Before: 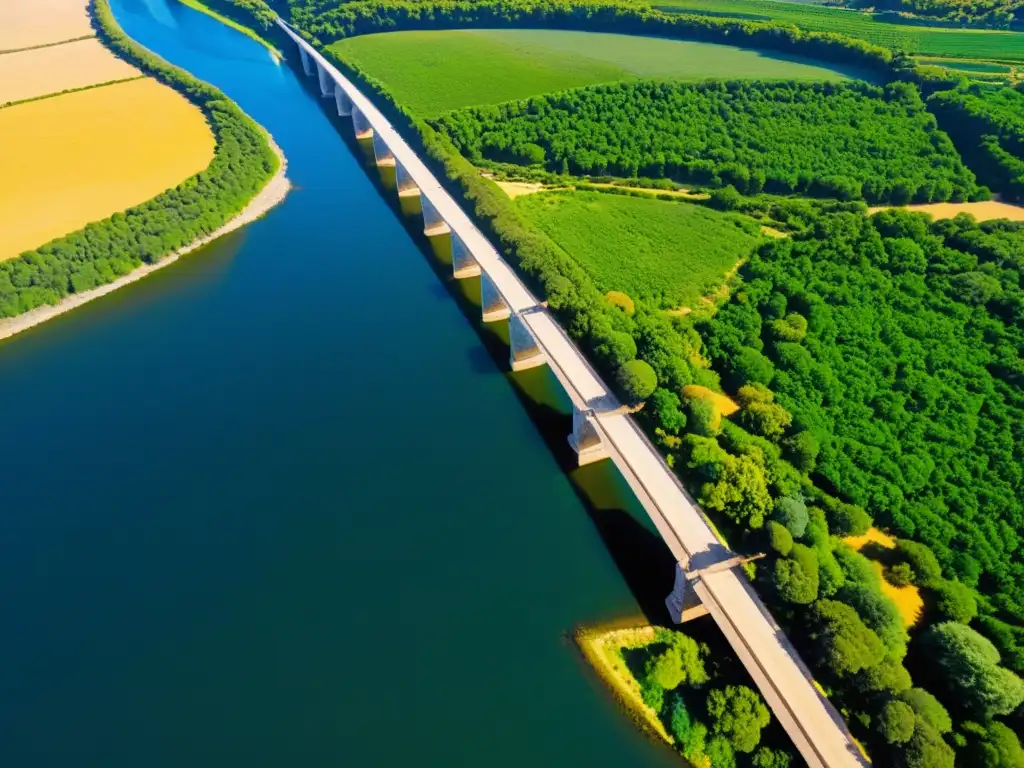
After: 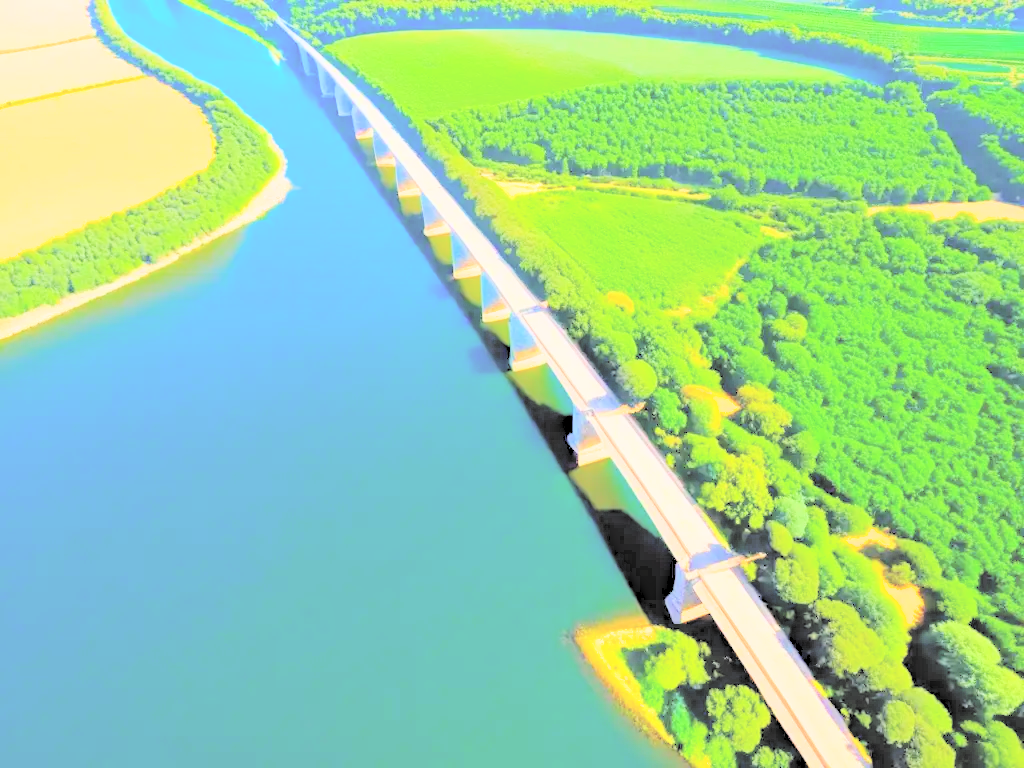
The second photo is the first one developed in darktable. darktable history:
contrast brightness saturation: brightness 0.987
filmic rgb: black relative exposure -8.76 EV, white relative exposure 4.98 EV, target black luminance 0%, hardness 3.79, latitude 65.97%, contrast 0.824, shadows ↔ highlights balance 19.34%, color science v6 (2022)
haze removal: compatibility mode true, adaptive false
exposure: black level correction 0, exposure 1.67 EV, compensate exposure bias true, compensate highlight preservation false
